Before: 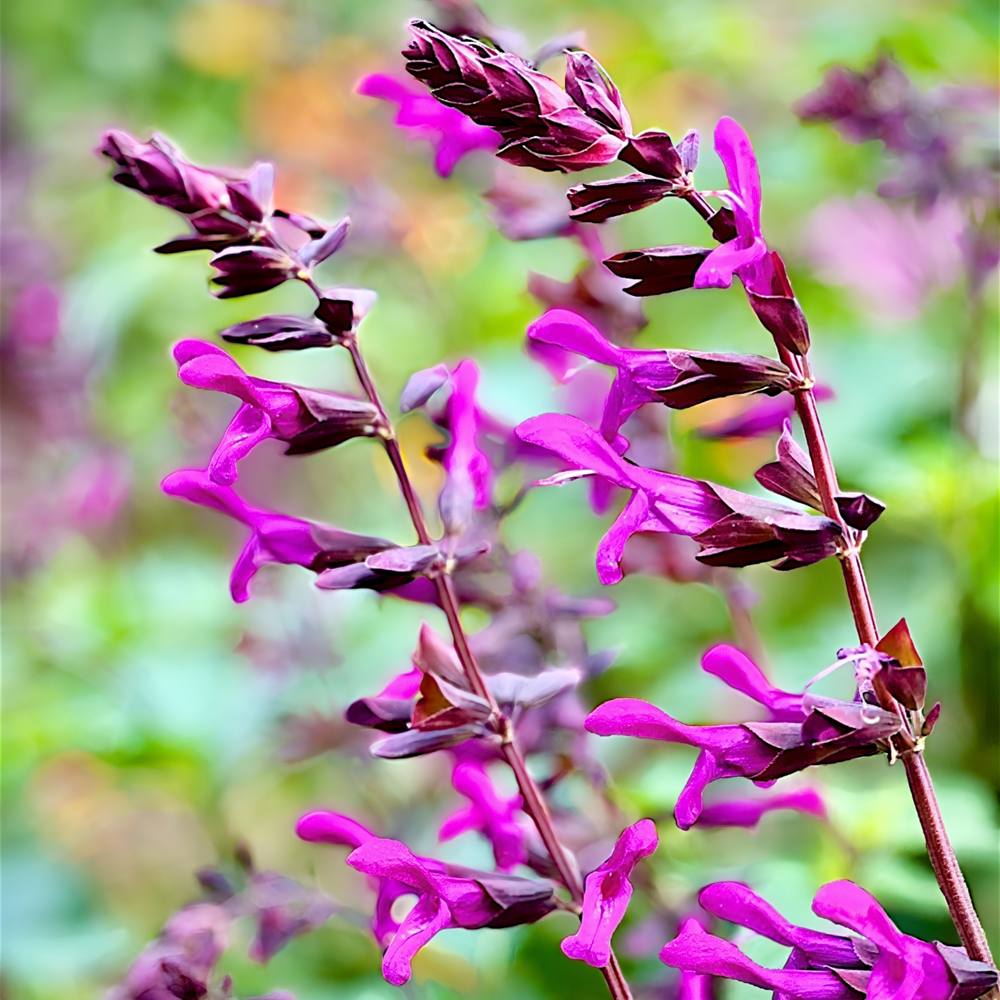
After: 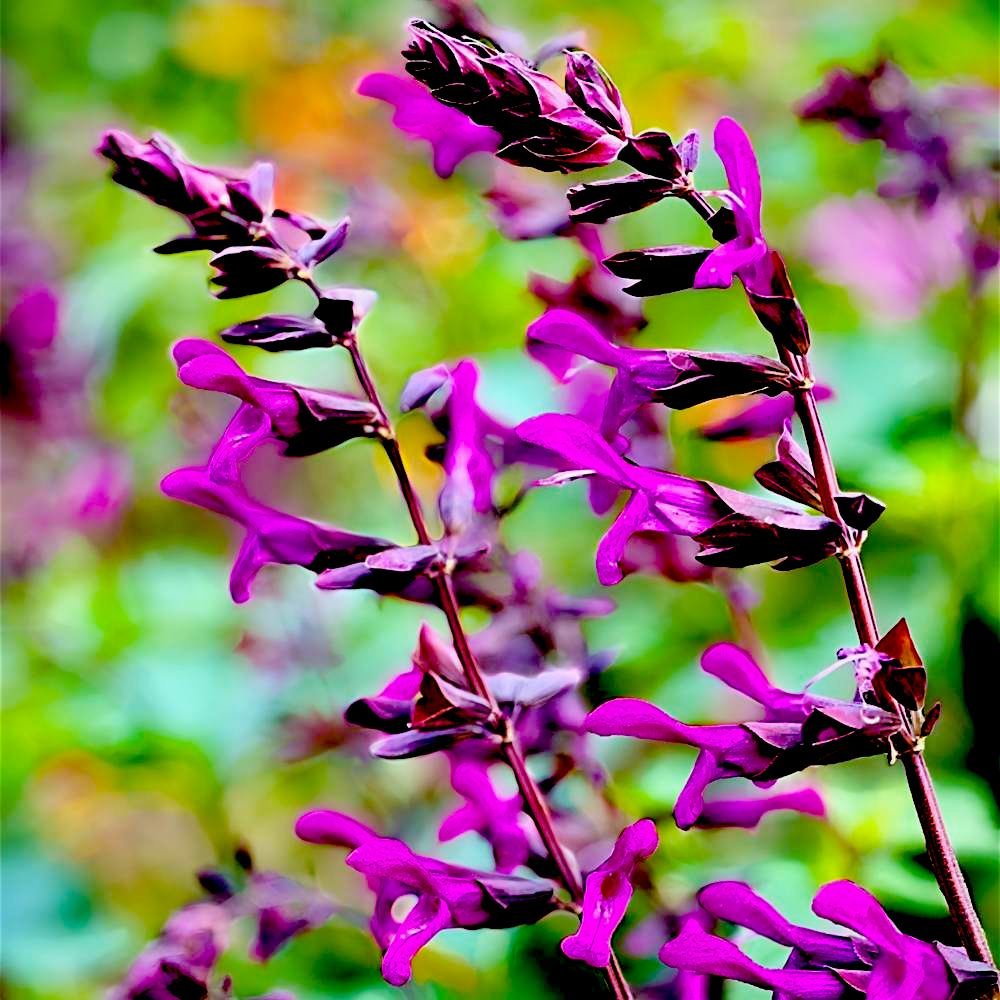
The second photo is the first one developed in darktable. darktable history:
white balance: emerald 1
exposure: black level correction 0.1, exposure -0.092 EV, compensate highlight preservation false
color balance rgb: perceptual saturation grading › global saturation 20%, global vibrance 20%
